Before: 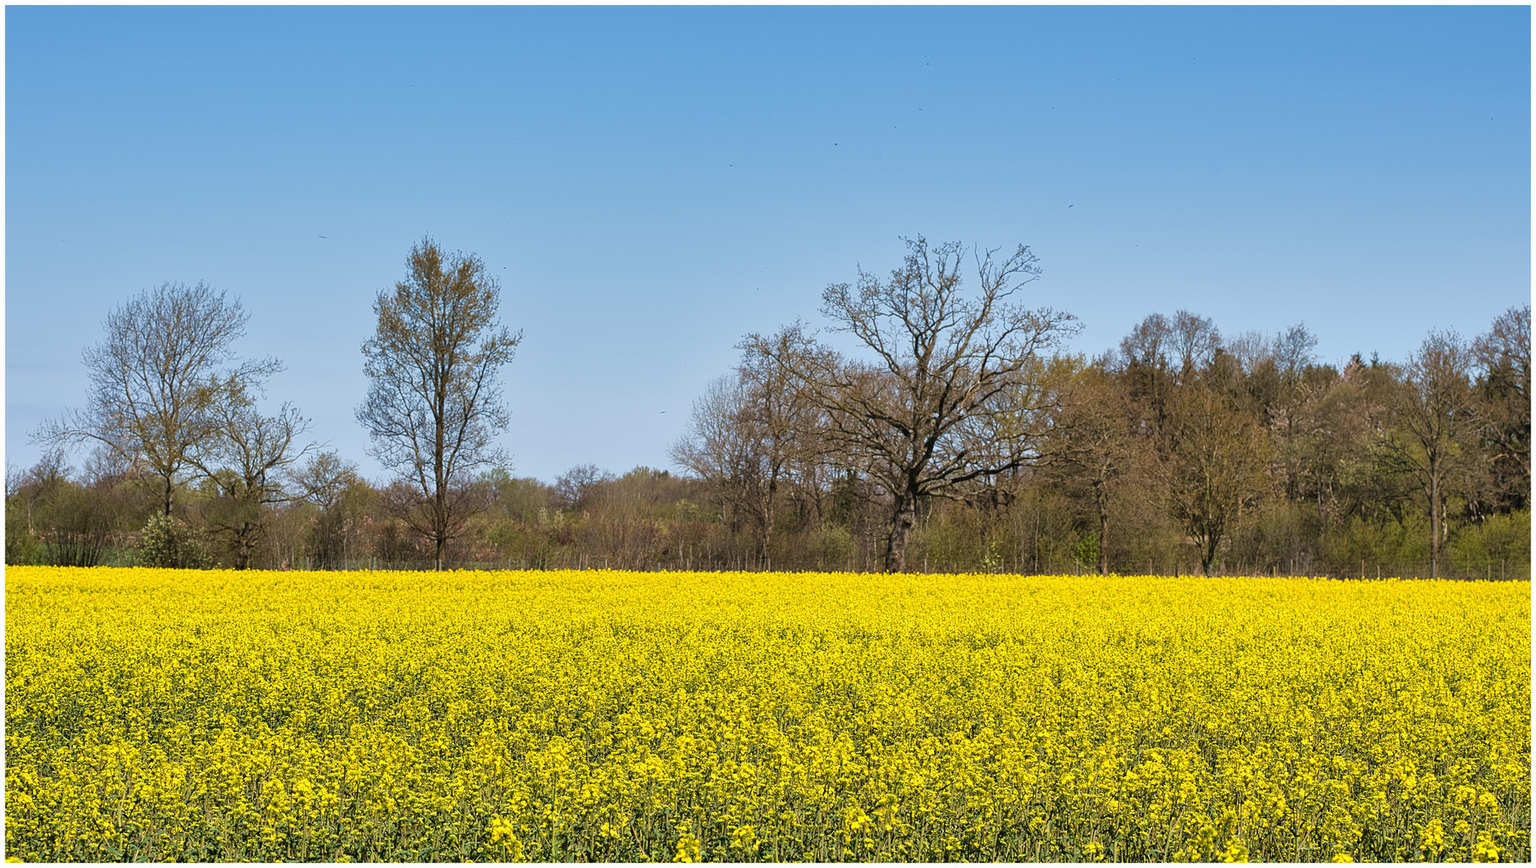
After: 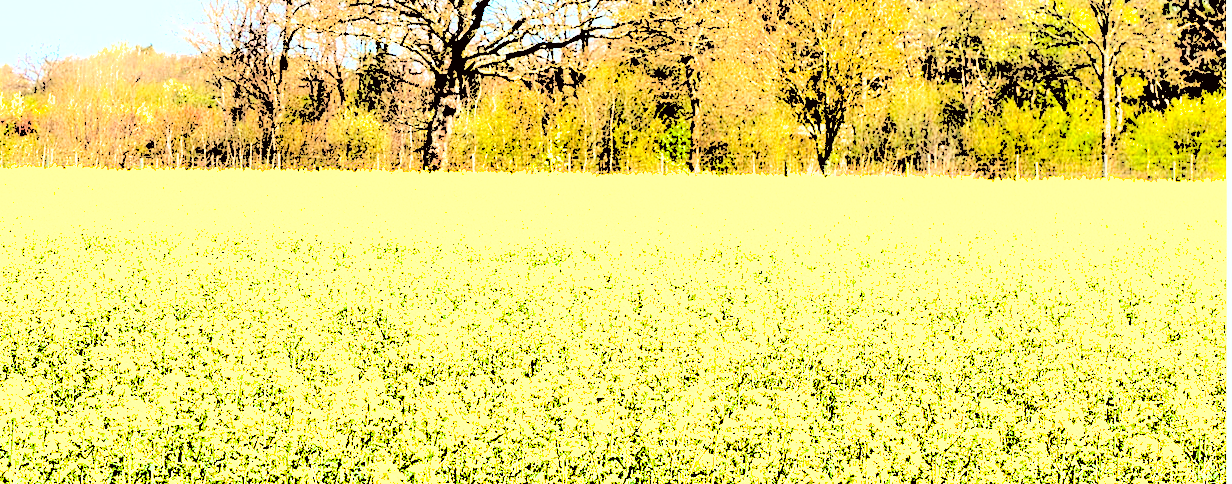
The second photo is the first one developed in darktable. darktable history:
levels: levels [0.246, 0.246, 0.506]
shadows and highlights: on, module defaults
color correction: highlights a* -2.73, highlights b* -2.09, shadows a* 2.41, shadows b* 2.73
crop and rotate: left 35.509%, top 50.238%, bottom 4.934%
